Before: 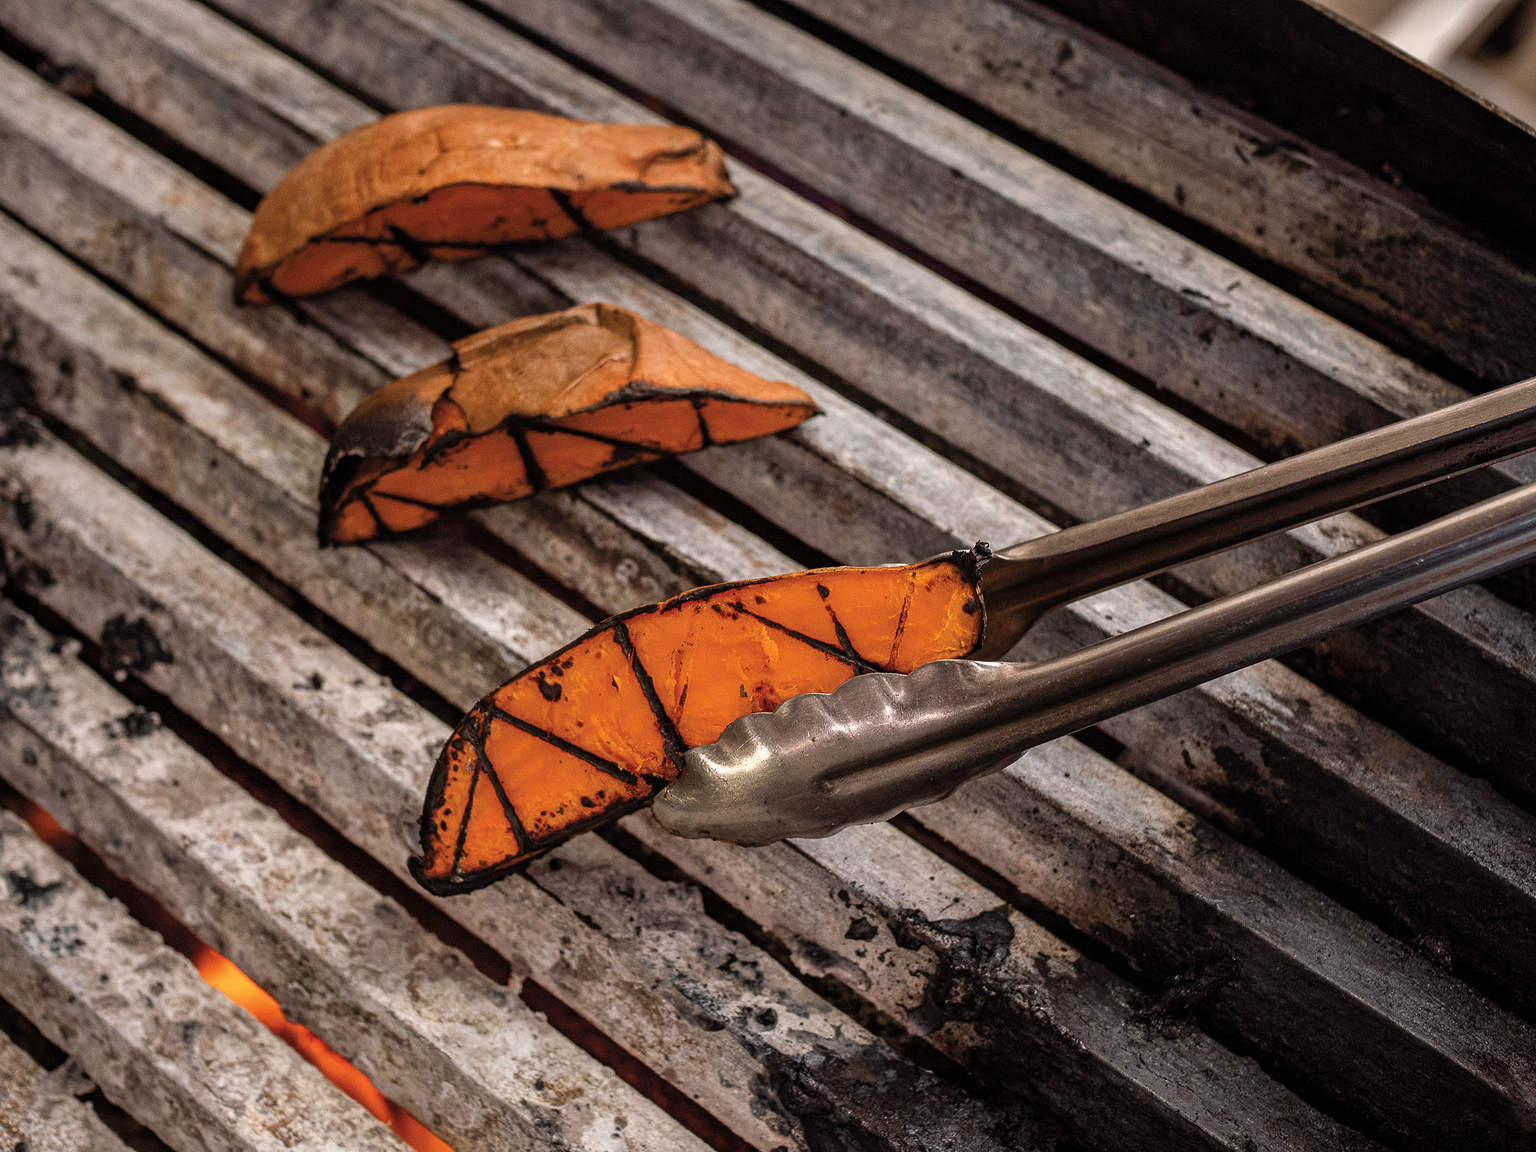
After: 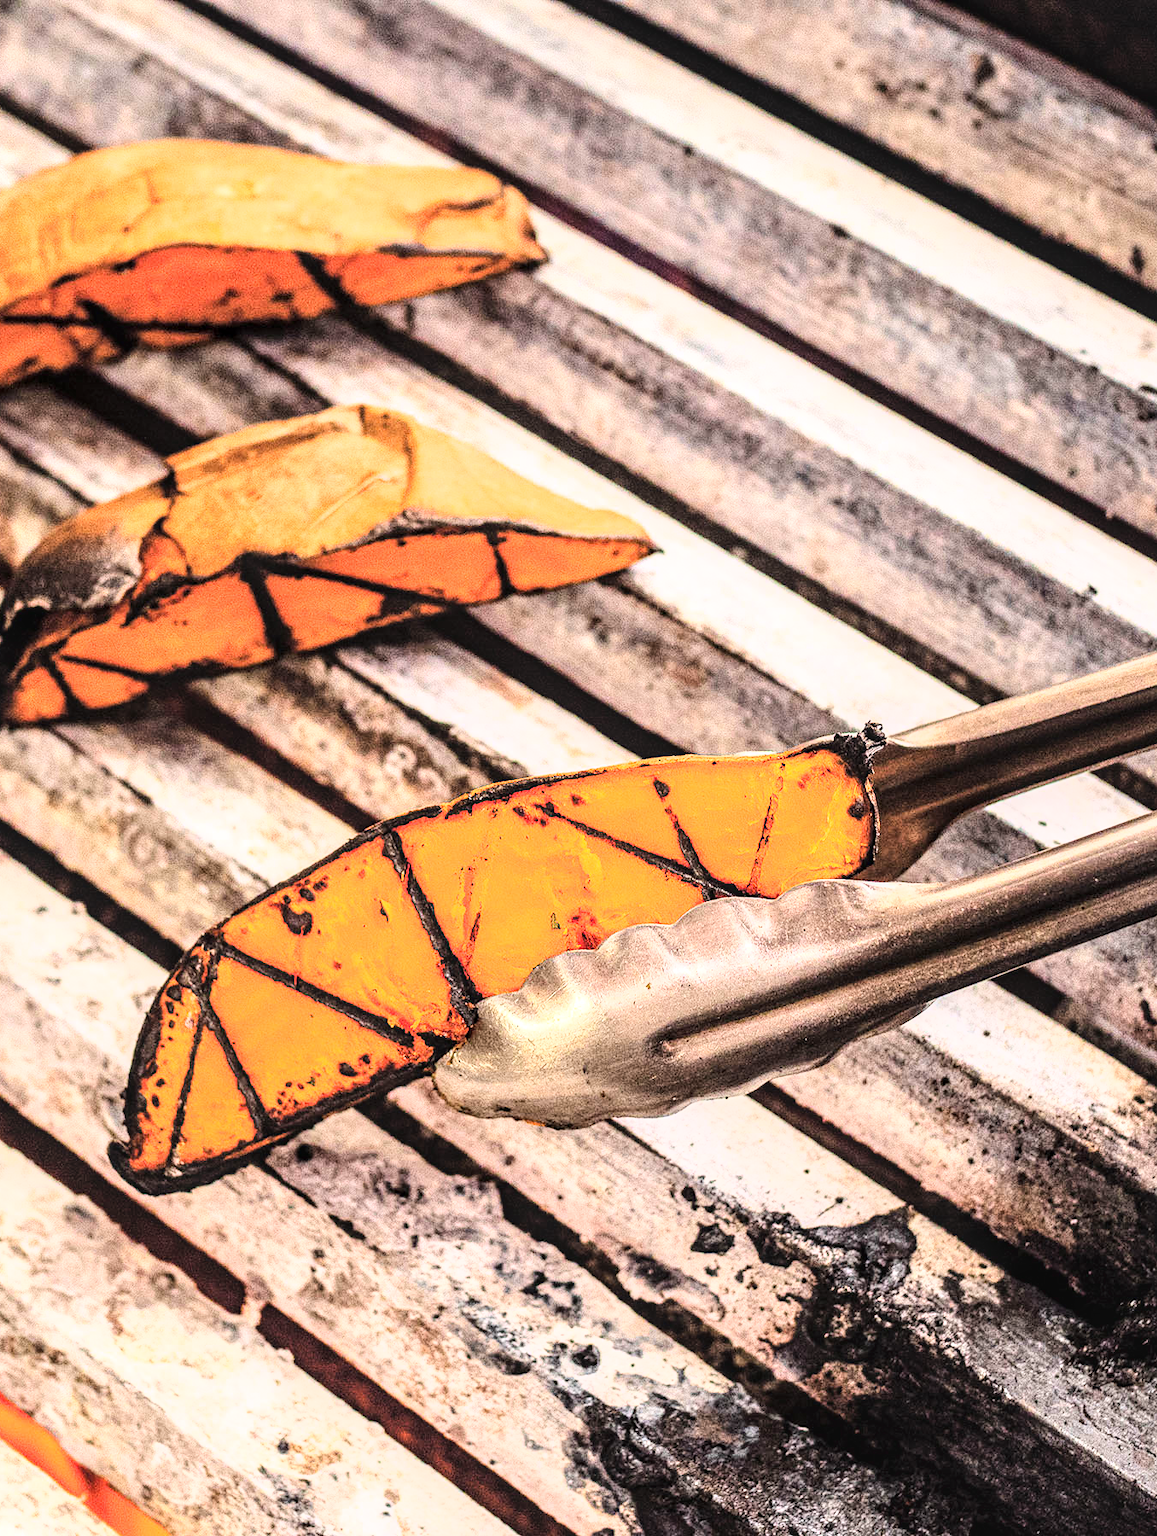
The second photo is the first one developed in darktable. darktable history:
exposure: black level correction 0, exposure 1.199 EV, compensate exposure bias true, compensate highlight preservation false
base curve: curves: ch0 [(0, 0.003) (0.001, 0.002) (0.006, 0.004) (0.02, 0.022) (0.048, 0.086) (0.094, 0.234) (0.162, 0.431) (0.258, 0.629) (0.385, 0.8) (0.548, 0.918) (0.751, 0.988) (1, 1)]
local contrast: on, module defaults
crop: left 21.304%, right 22.185%
